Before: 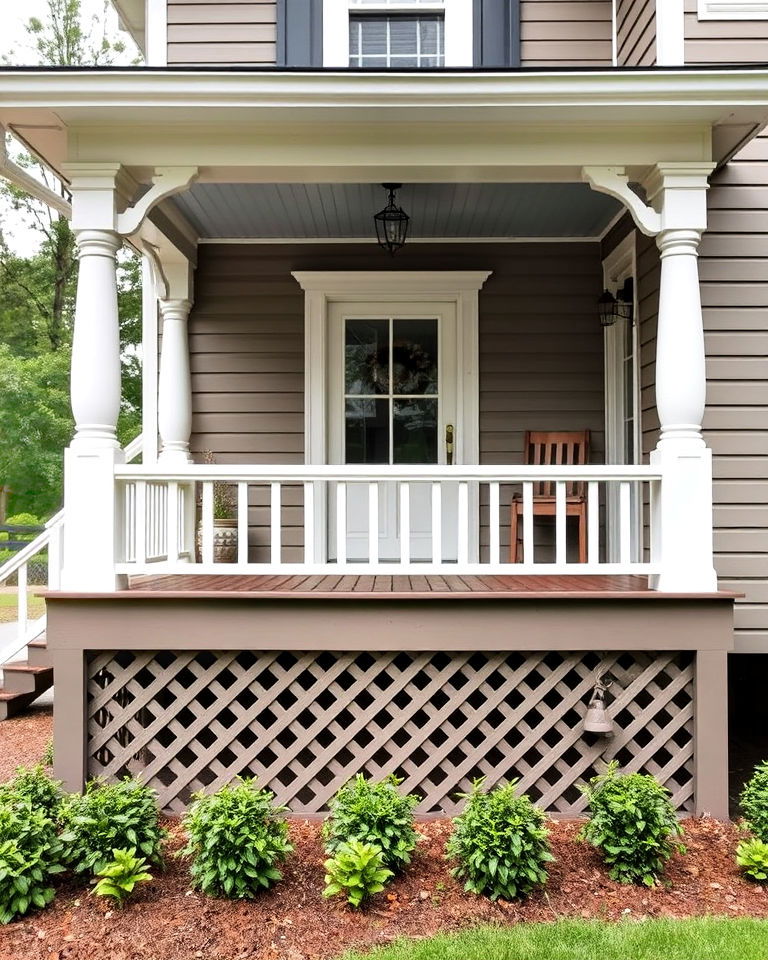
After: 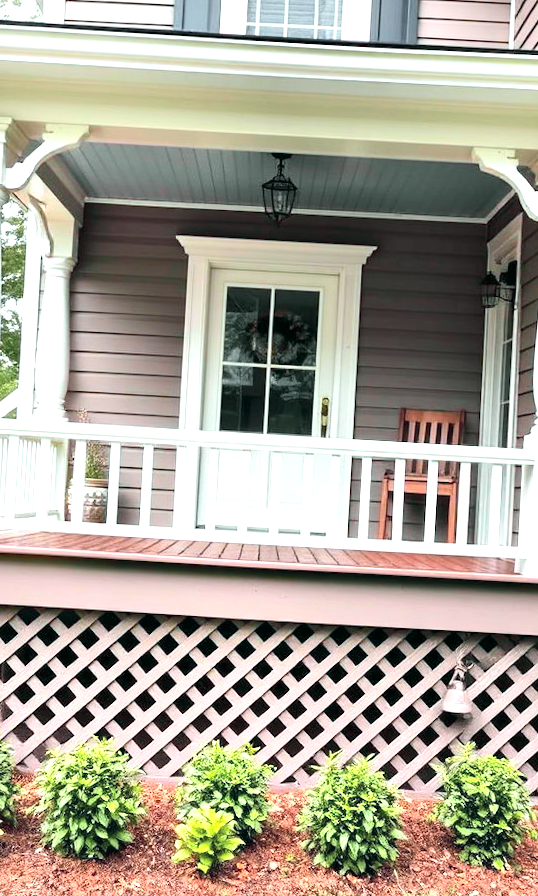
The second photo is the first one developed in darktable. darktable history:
exposure: black level correction 0, exposure 1.1 EV, compensate exposure bias true, compensate highlight preservation false
crop and rotate: angle -3.27°, left 14.277%, top 0.028%, right 10.766%, bottom 0.028%
tone curve: curves: ch0 [(0, 0) (0.822, 0.825) (0.994, 0.955)]; ch1 [(0, 0) (0.226, 0.261) (0.383, 0.397) (0.46, 0.46) (0.498, 0.479) (0.524, 0.523) (0.578, 0.575) (1, 1)]; ch2 [(0, 0) (0.438, 0.456) (0.5, 0.498) (0.547, 0.515) (0.597, 0.58) (0.629, 0.603) (1, 1)], color space Lab, independent channels, preserve colors none
